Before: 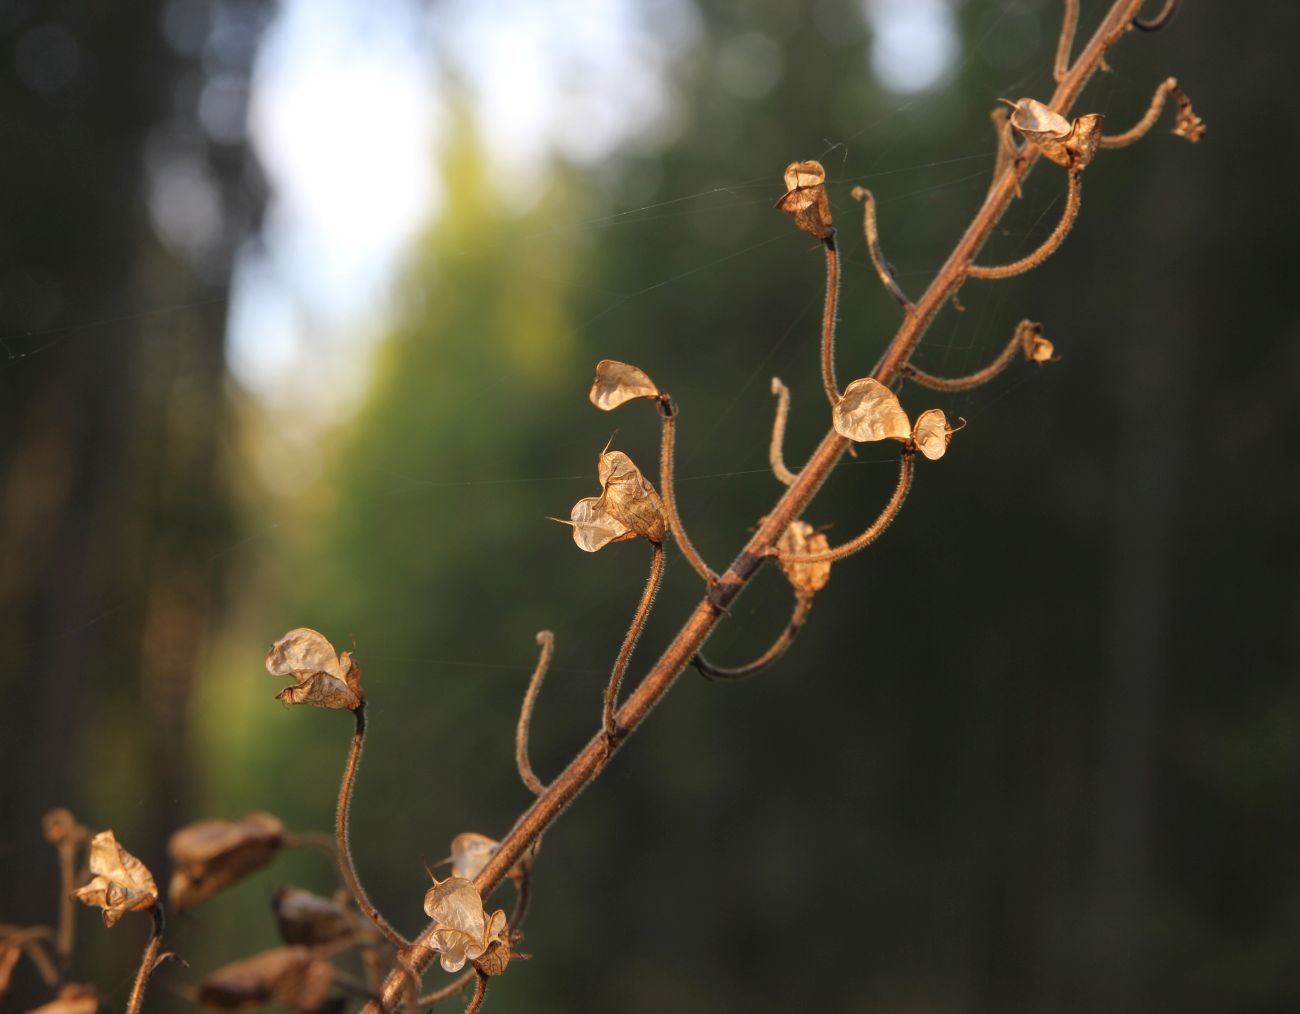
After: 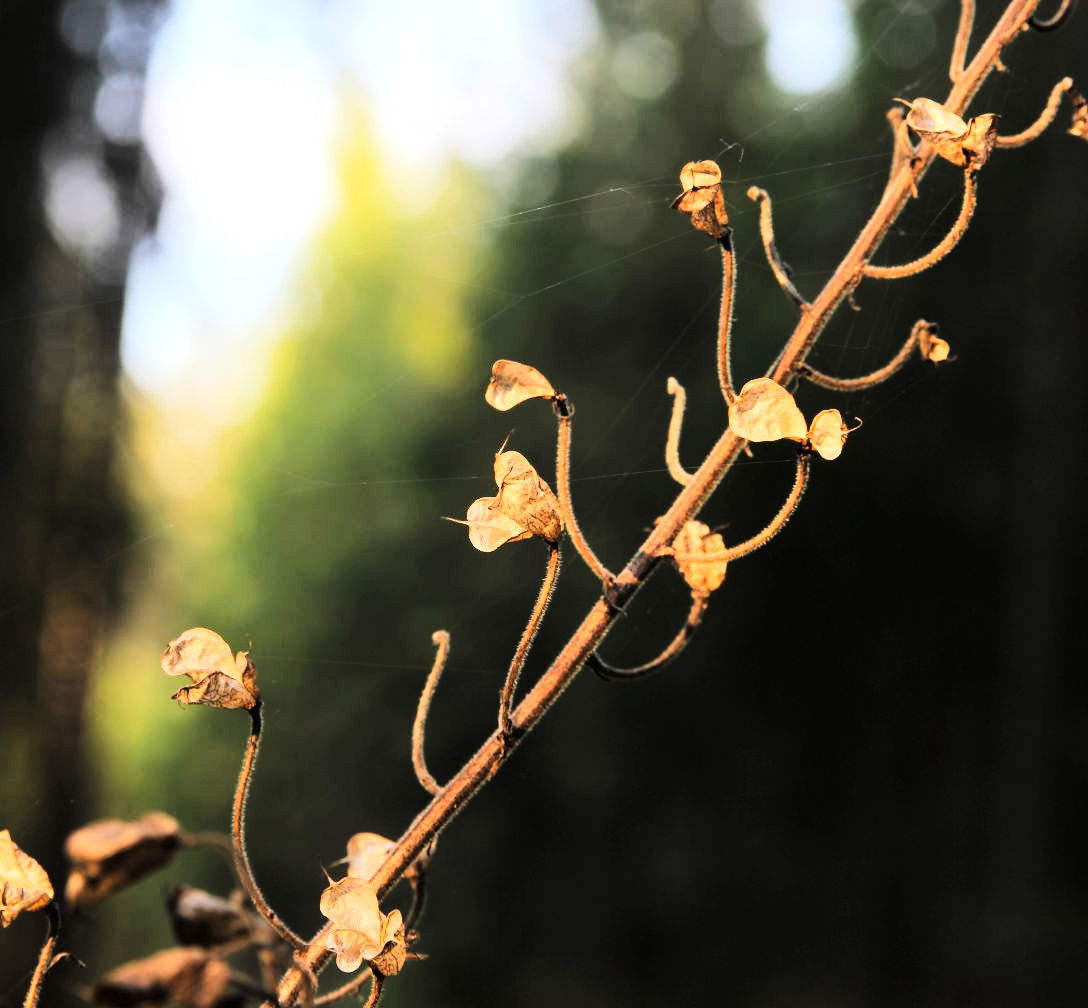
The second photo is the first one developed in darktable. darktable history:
crop: left 8.026%, right 7.374%
tone curve: curves: ch0 [(0, 0) (0.16, 0.055) (0.506, 0.762) (1, 1.024)], color space Lab, linked channels, preserve colors none
